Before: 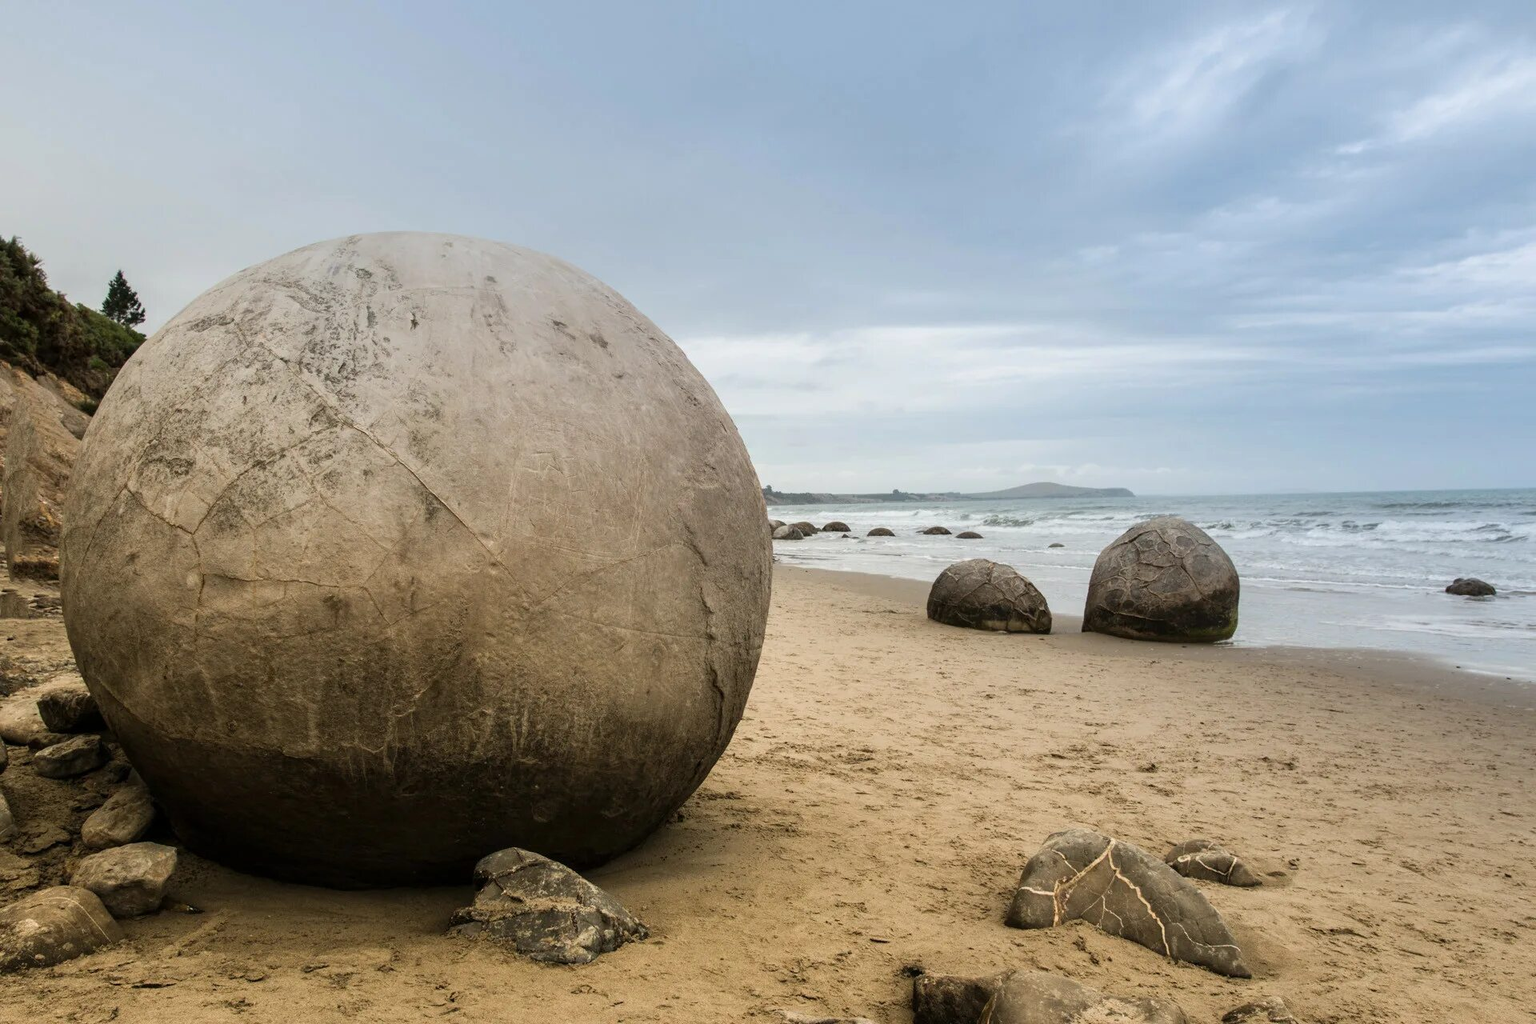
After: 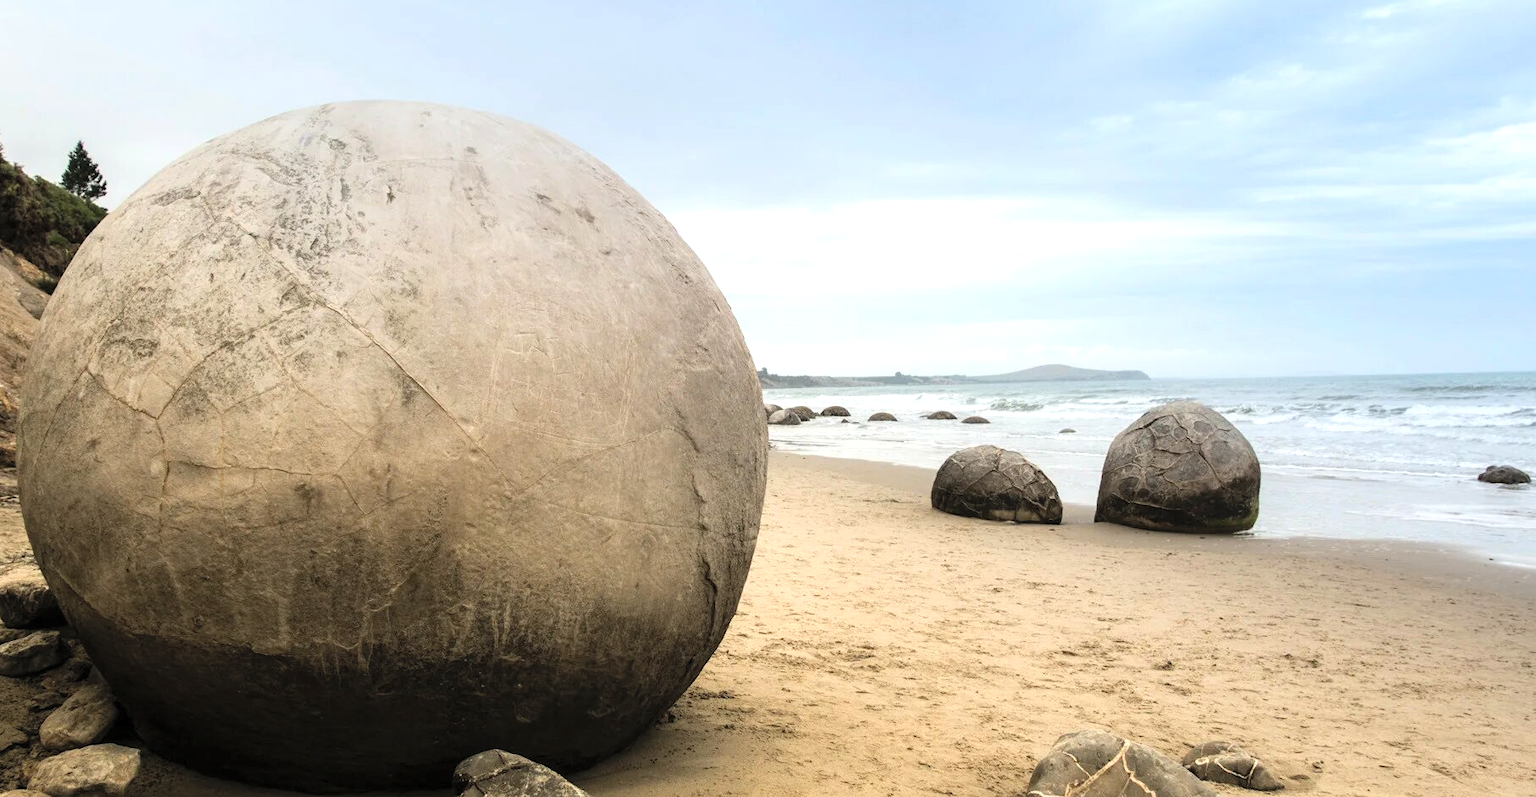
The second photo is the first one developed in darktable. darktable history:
tone equalizer: -8 EV -0.712 EV, -7 EV -0.73 EV, -6 EV -0.59 EV, -5 EV -0.412 EV, -3 EV 0.388 EV, -2 EV 0.6 EV, -1 EV 0.697 EV, +0 EV 0.771 EV, smoothing diameter 2.13%, edges refinement/feathering 18.52, mask exposure compensation -1.57 EV, filter diffusion 5
contrast brightness saturation: brightness 0.154
crop and rotate: left 2.904%, top 13.389%, right 2.203%, bottom 12.651%
